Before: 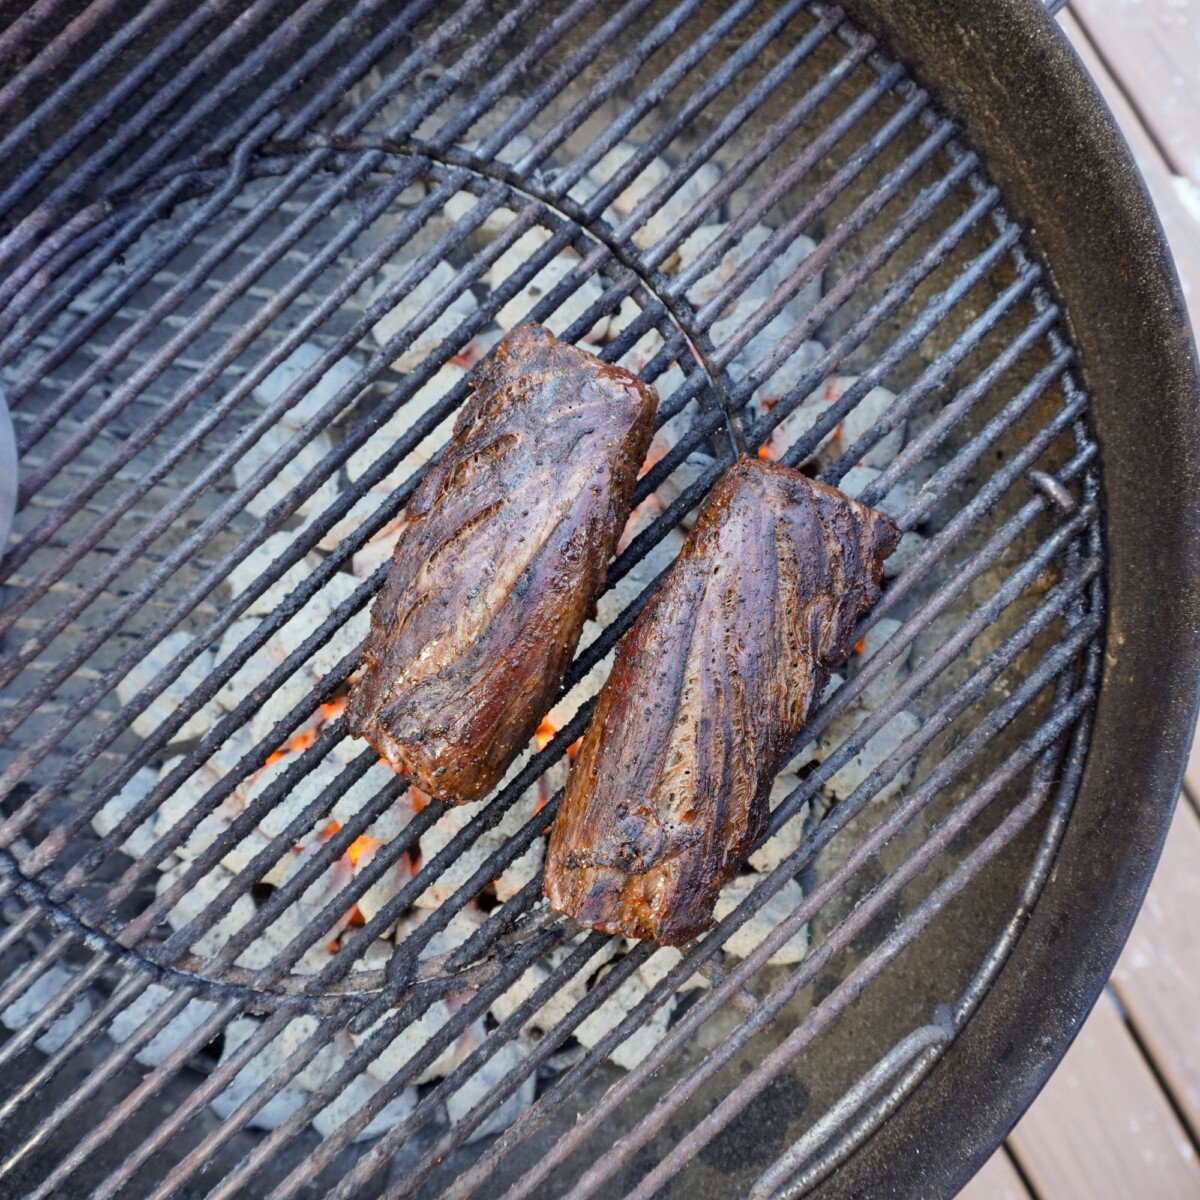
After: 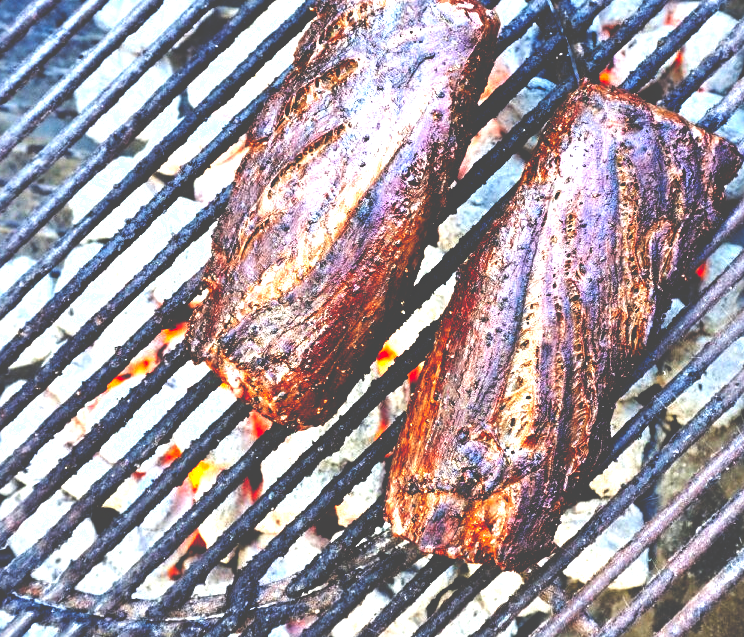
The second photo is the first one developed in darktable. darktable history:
exposure: exposure 0.7 EV, compensate highlight preservation false
crop: left 13.312%, top 31.28%, right 24.627%, bottom 15.582%
base curve: curves: ch0 [(0, 0.036) (0.083, 0.04) (0.804, 1)], preserve colors none
levels: levels [0, 0.435, 0.917]
sharpen: amount 0.2
